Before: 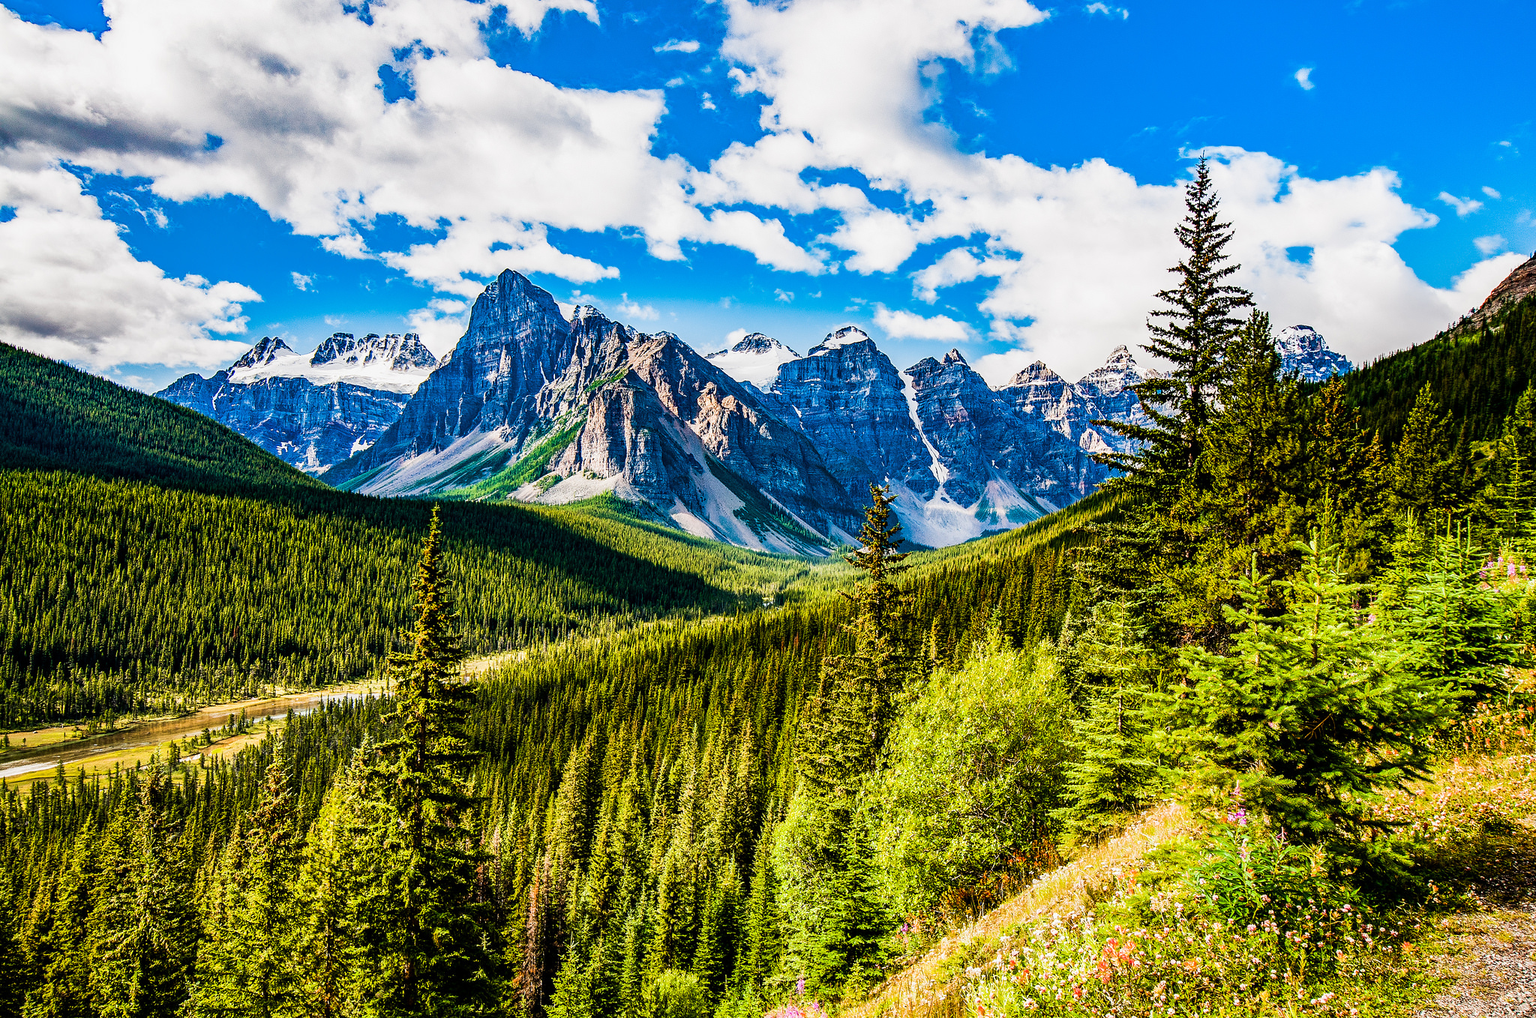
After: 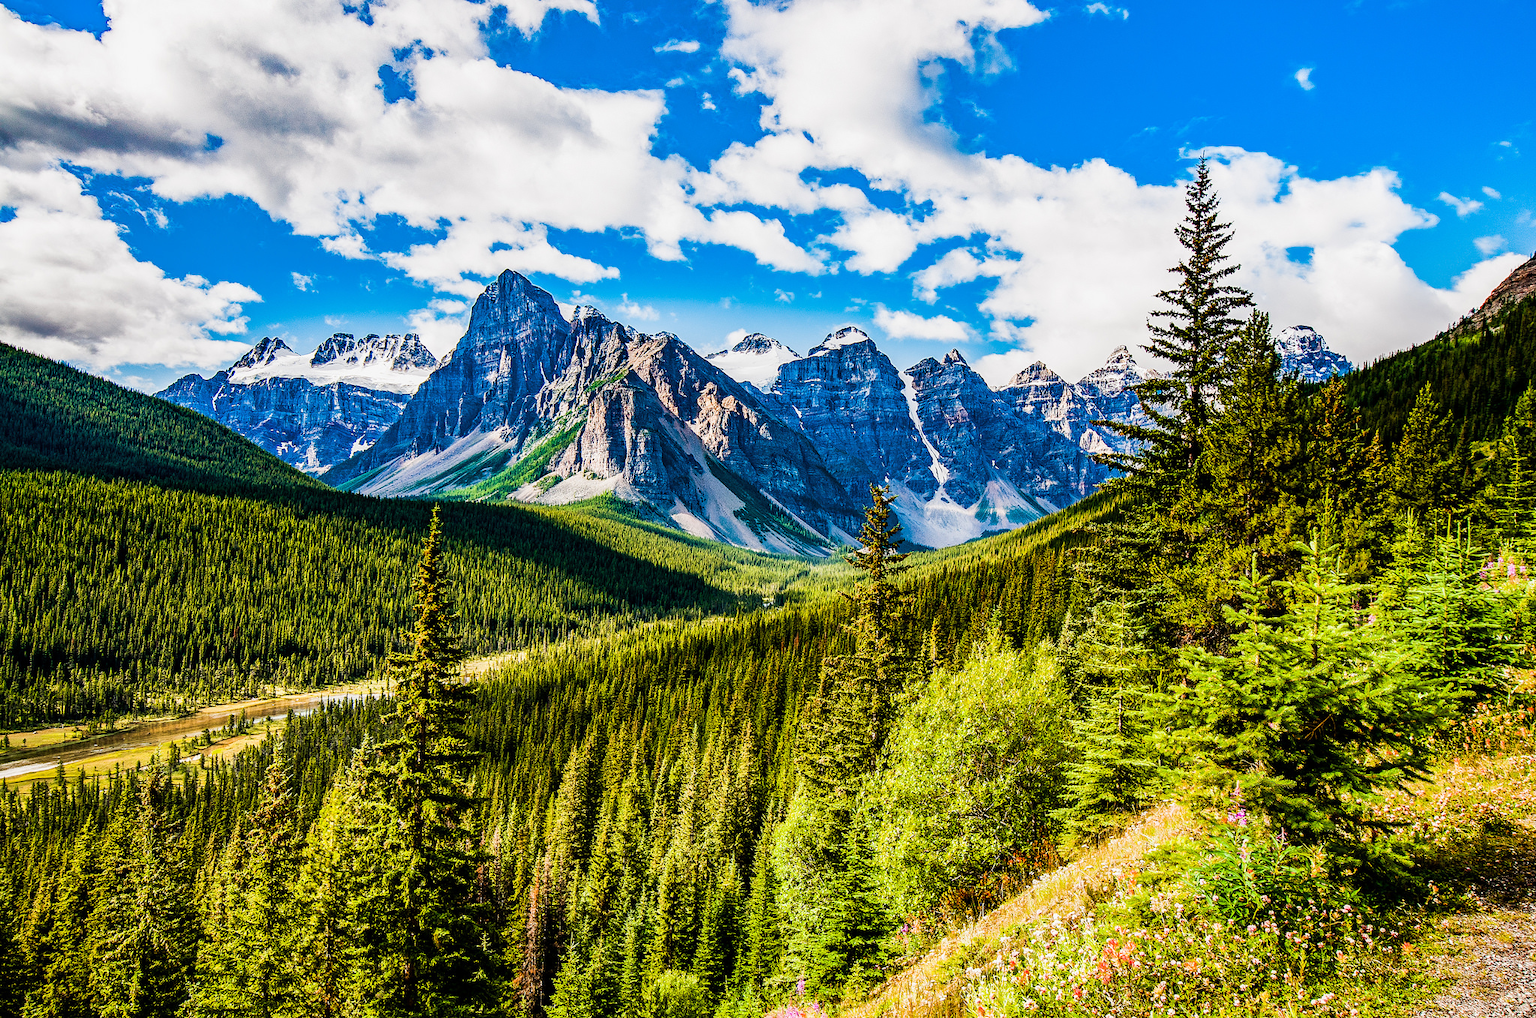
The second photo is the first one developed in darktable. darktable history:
levels: mode automatic, levels [0, 0.498, 1]
